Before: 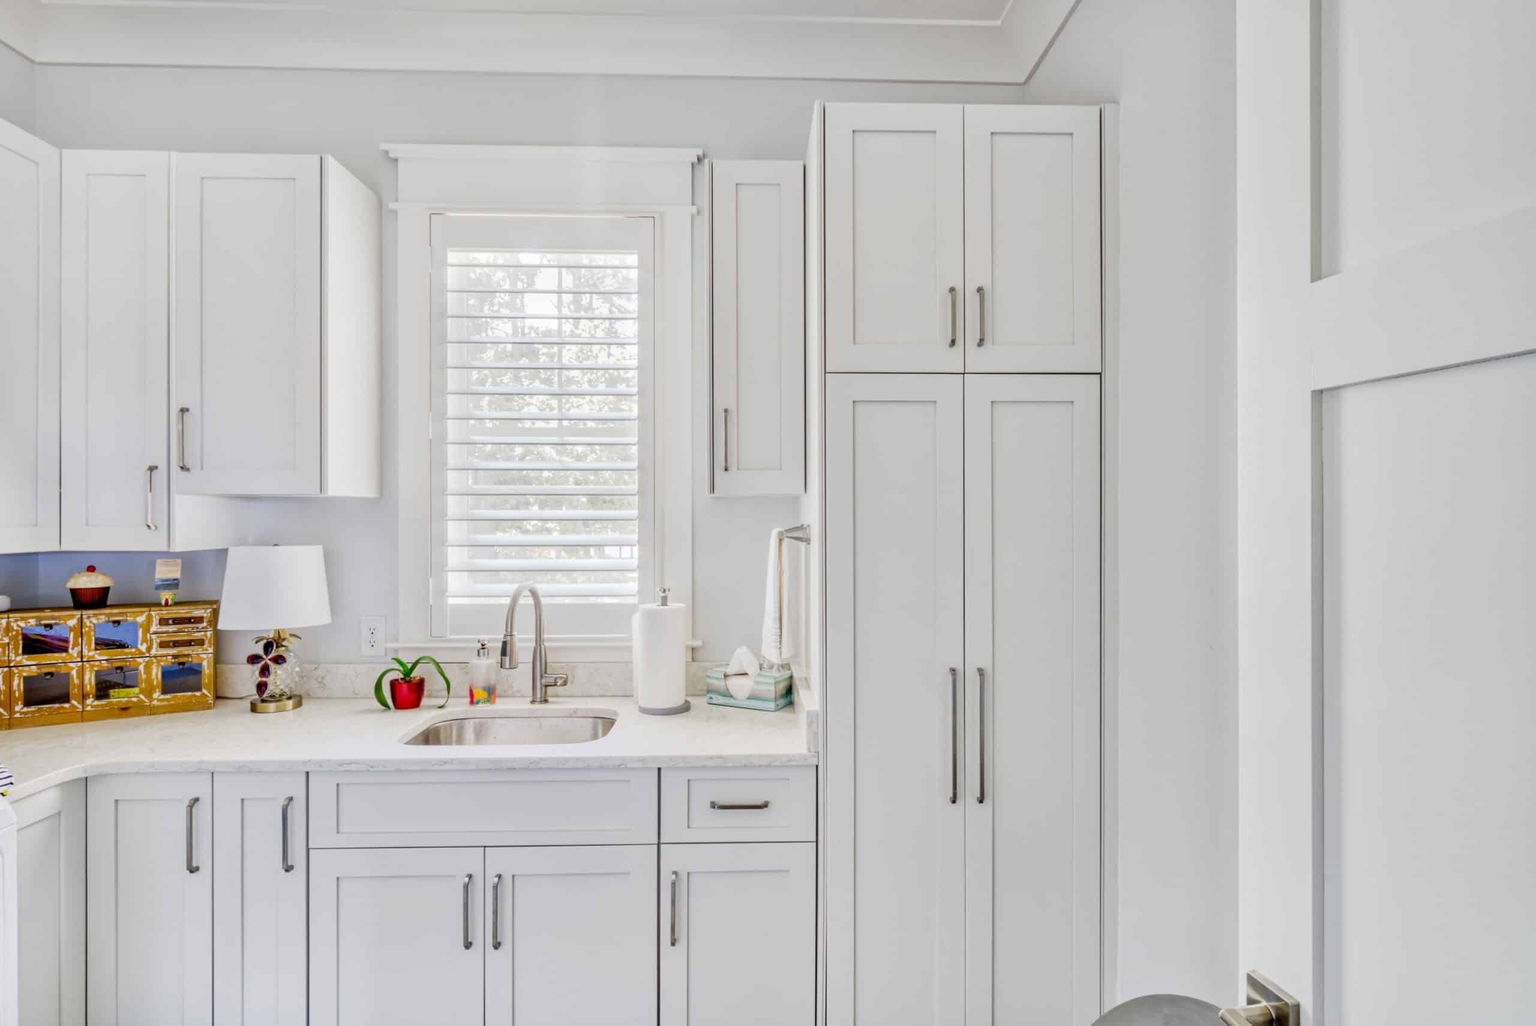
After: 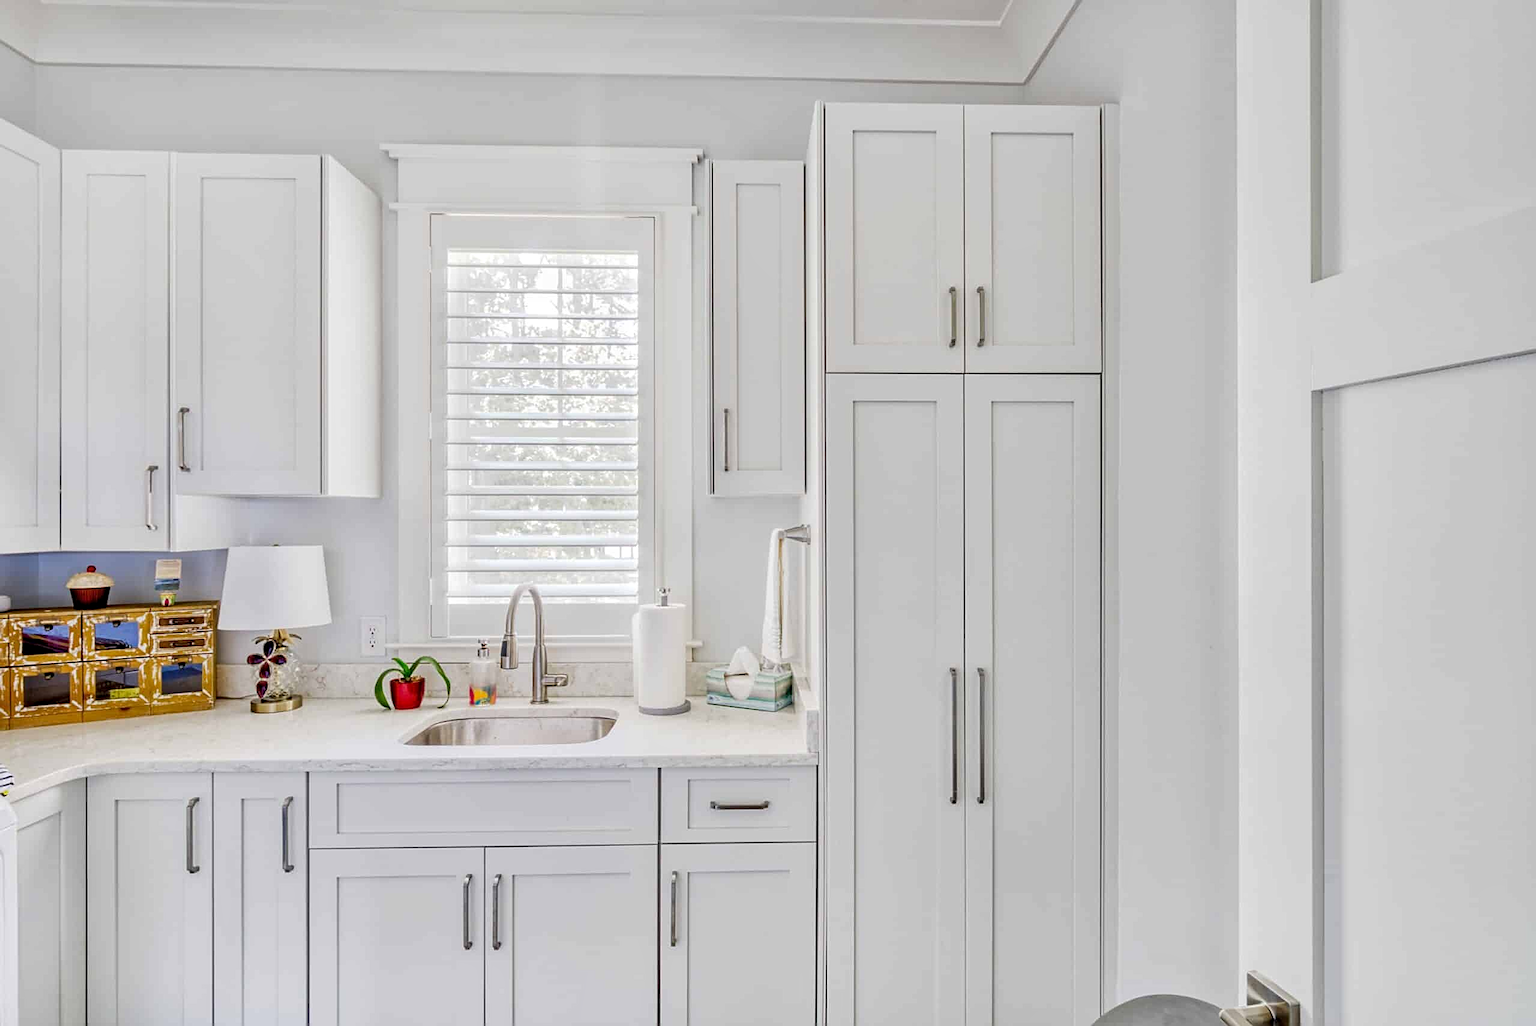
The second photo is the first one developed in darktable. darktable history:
local contrast: highlights 100%, shadows 99%, detail 119%, midtone range 0.2
sharpen: on, module defaults
